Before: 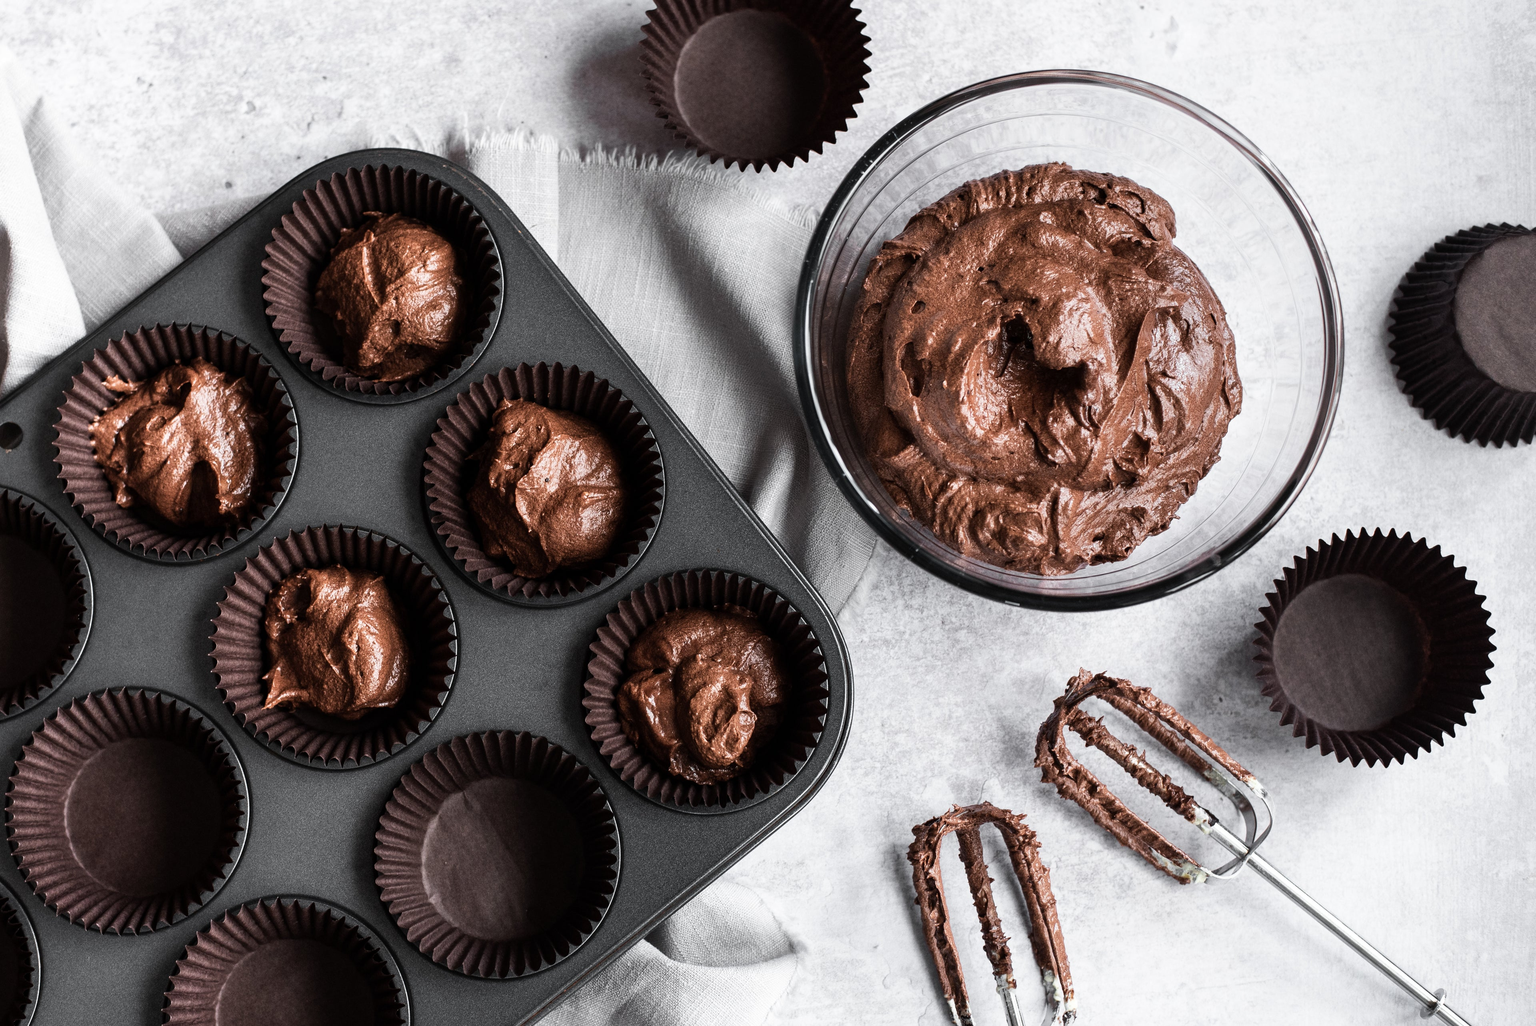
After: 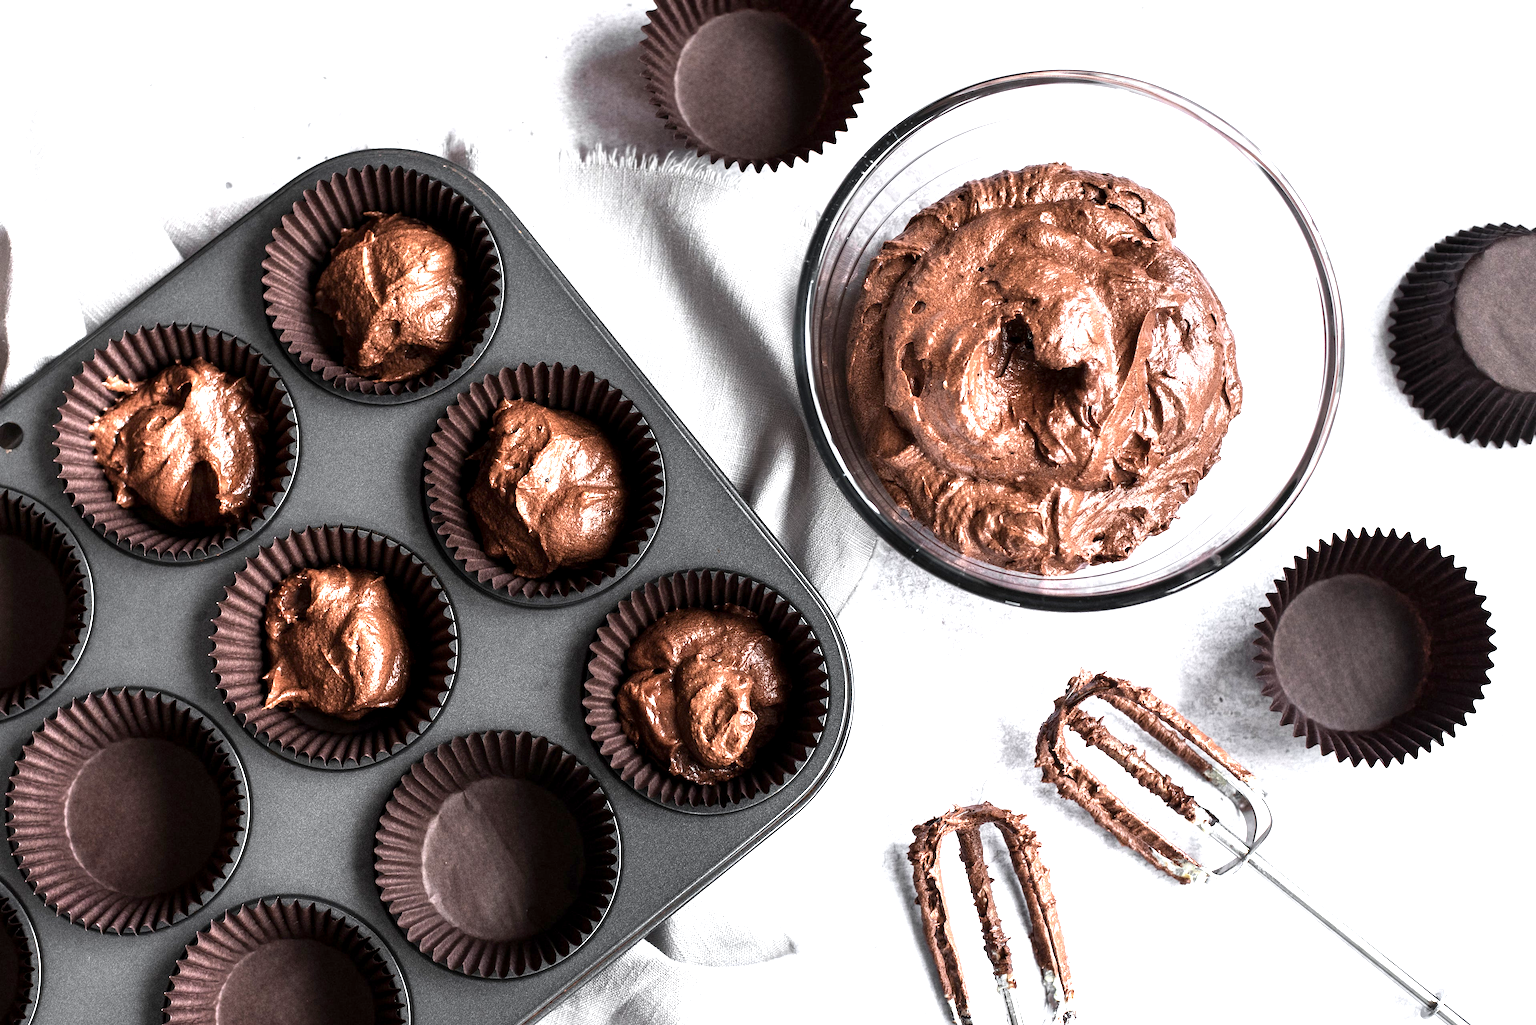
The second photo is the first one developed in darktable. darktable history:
exposure: black level correction 0.001, exposure 1.128 EV, compensate highlight preservation false
